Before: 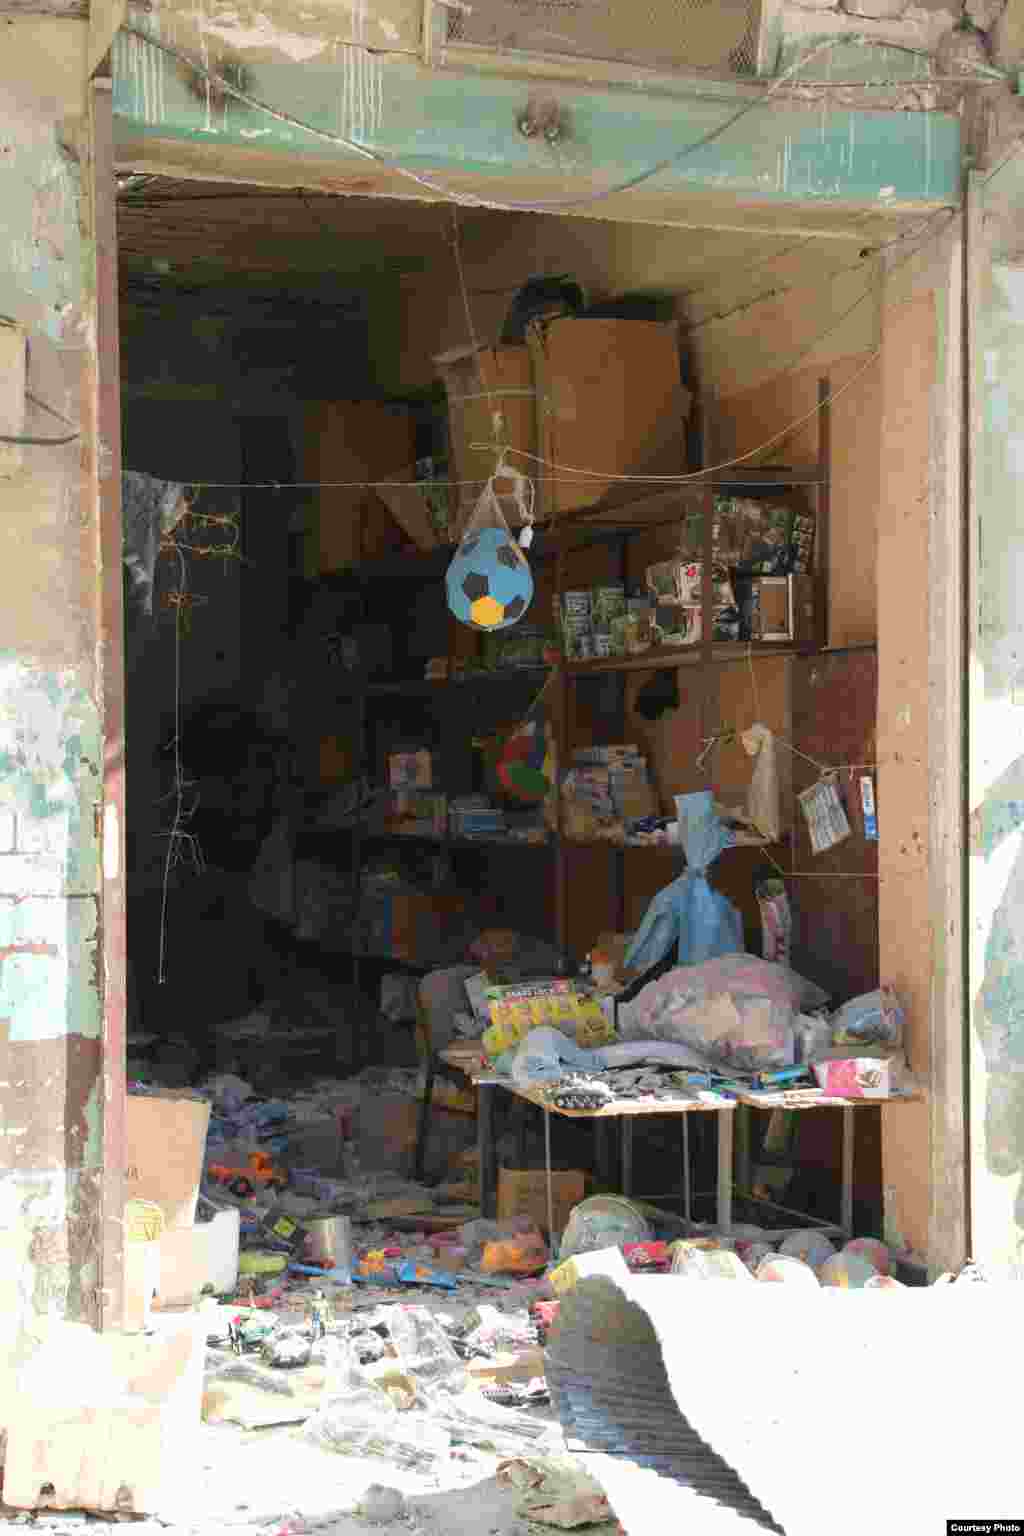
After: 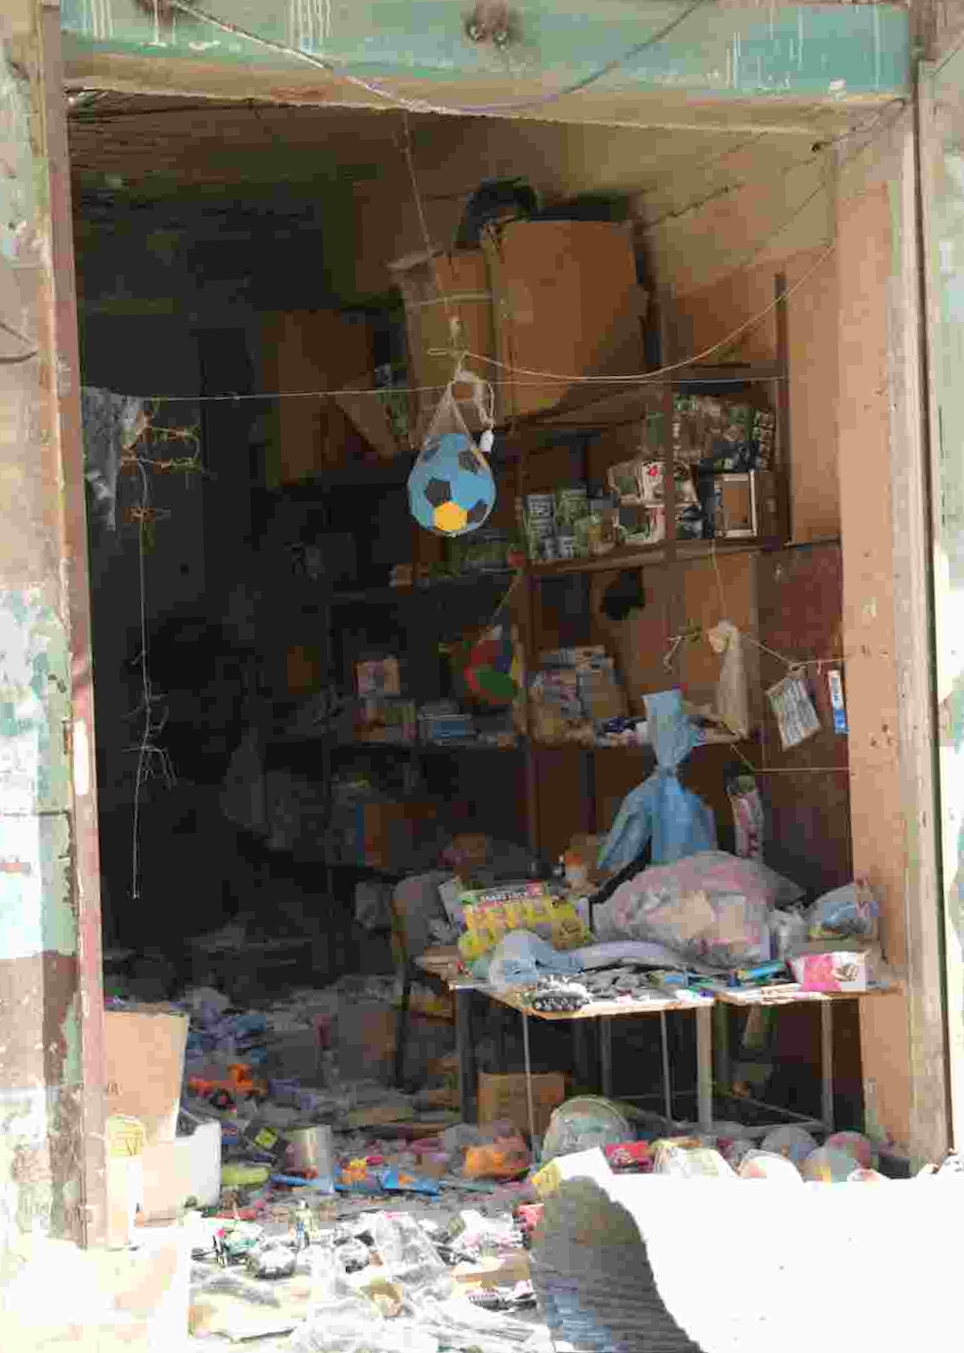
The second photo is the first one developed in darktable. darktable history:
crop and rotate: angle -3.27°, left 5.211%, top 5.211%, right 4.607%, bottom 4.607%
rotate and perspective: rotation -4.98°, automatic cropping off
